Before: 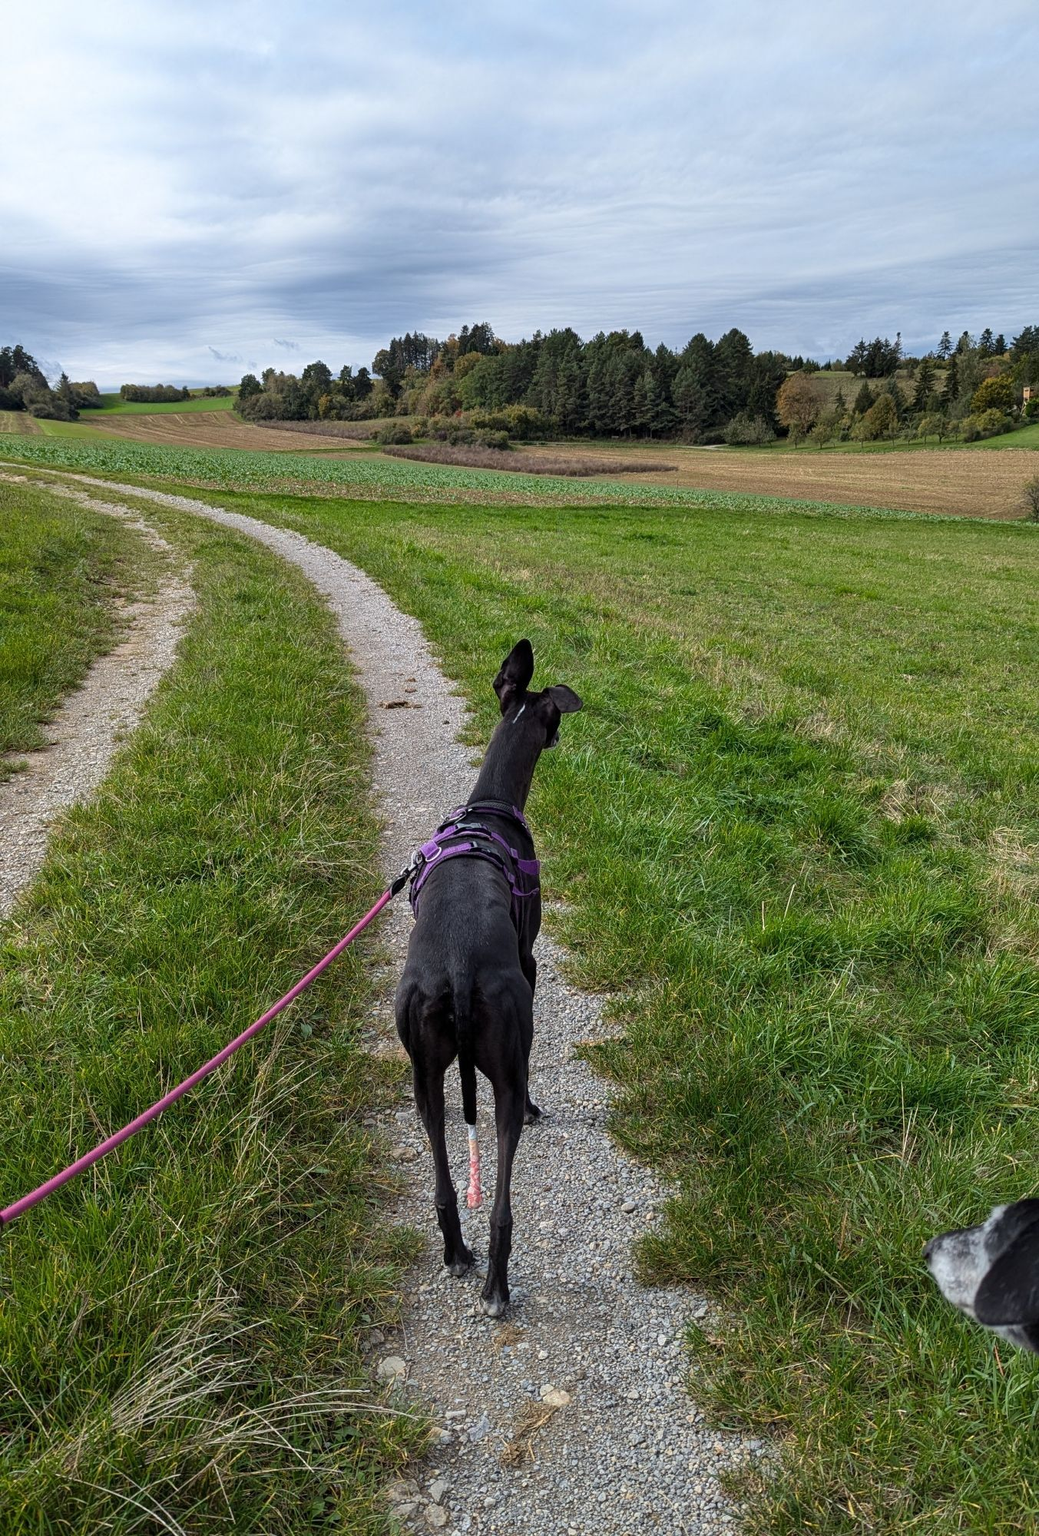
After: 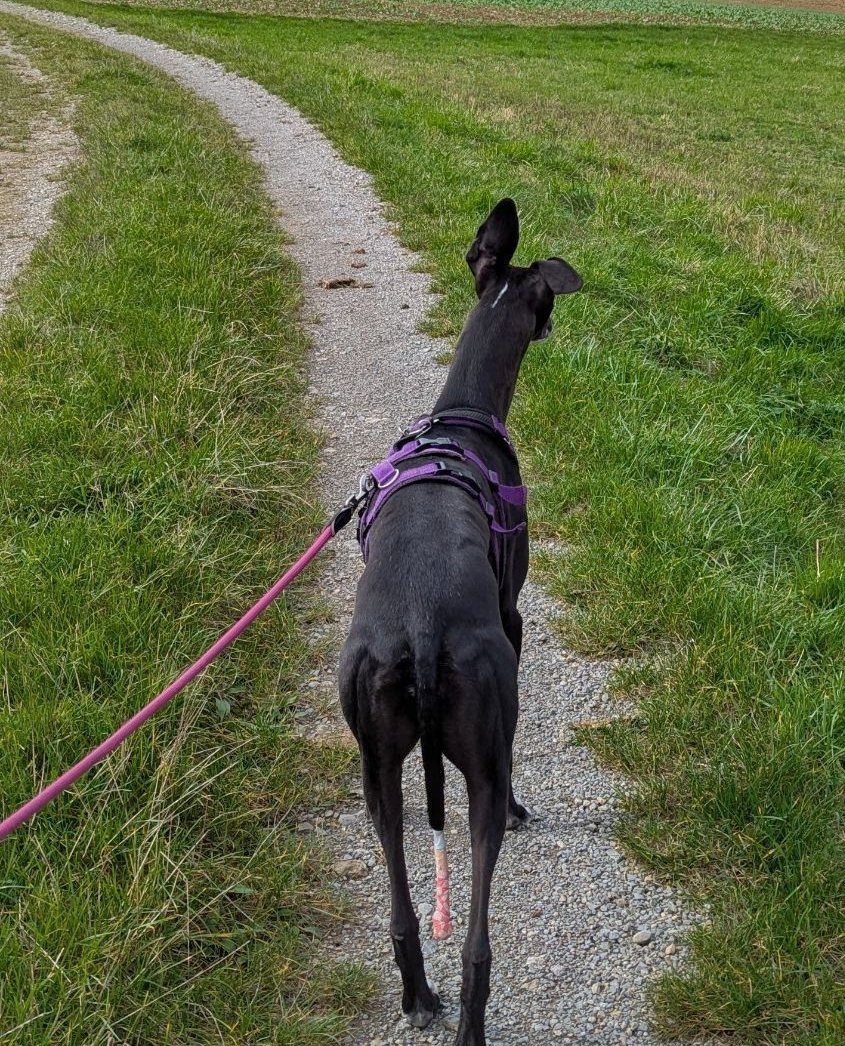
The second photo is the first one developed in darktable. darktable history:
crop: left 13.025%, top 31.716%, right 24.473%, bottom 15.98%
shadows and highlights: on, module defaults
